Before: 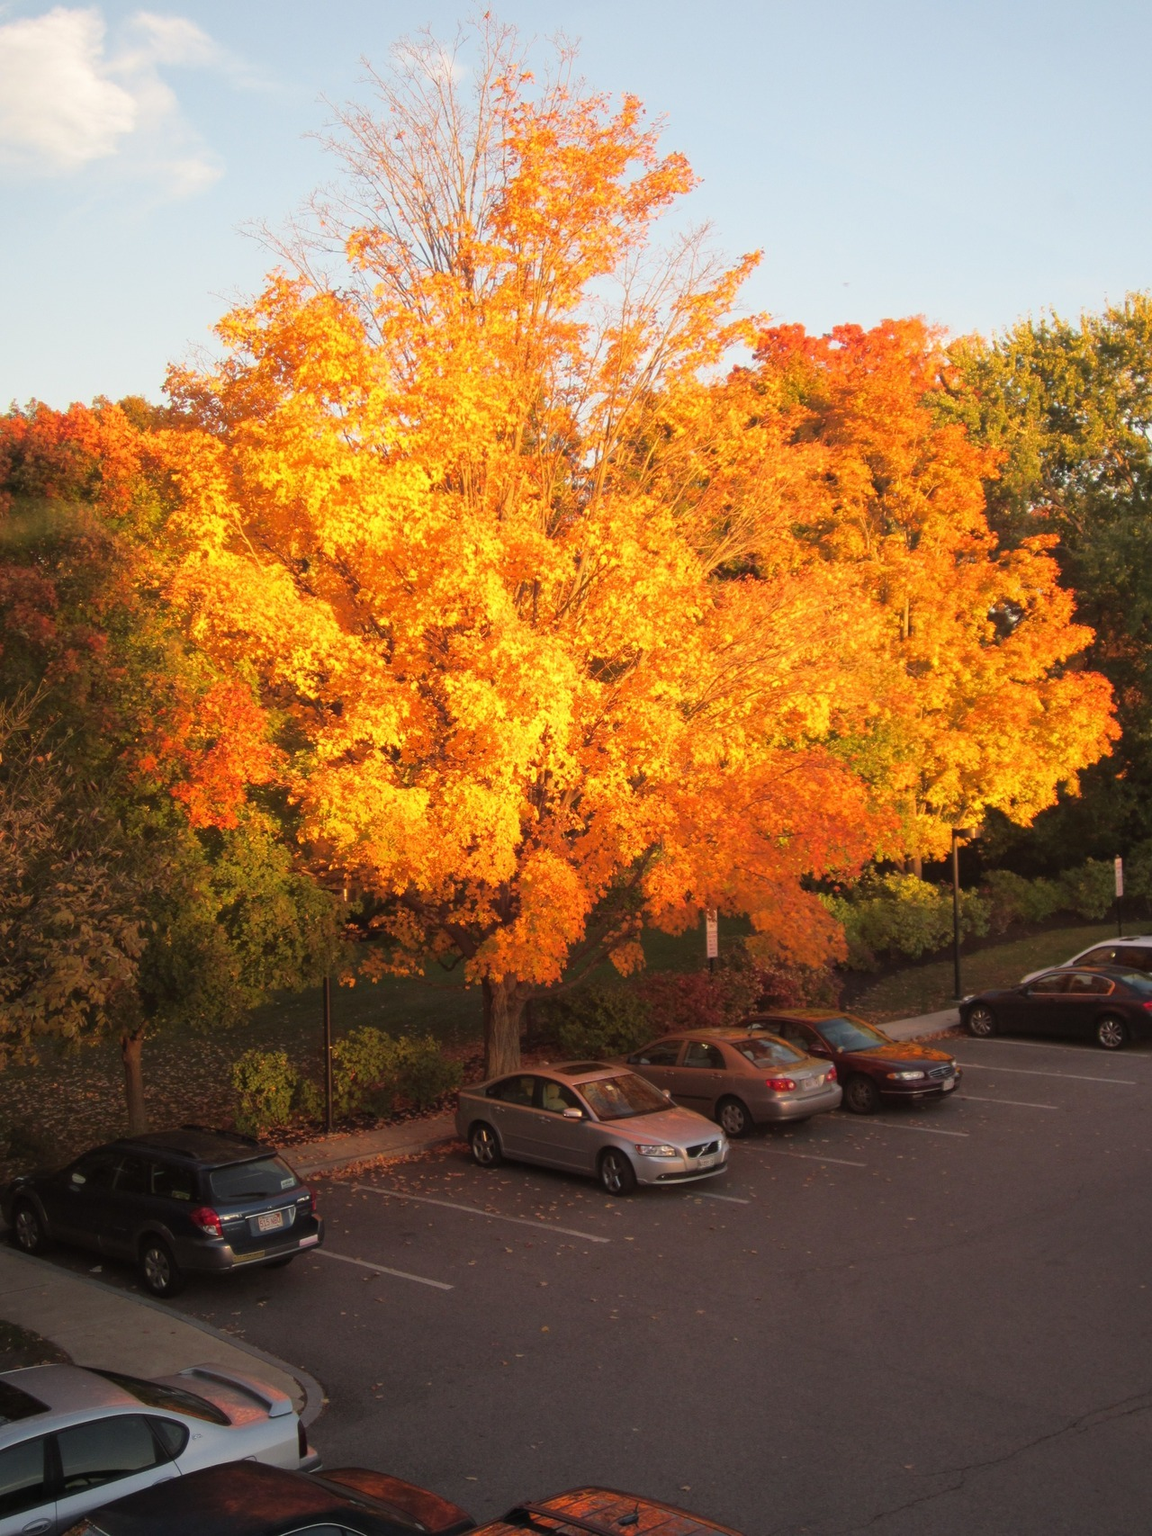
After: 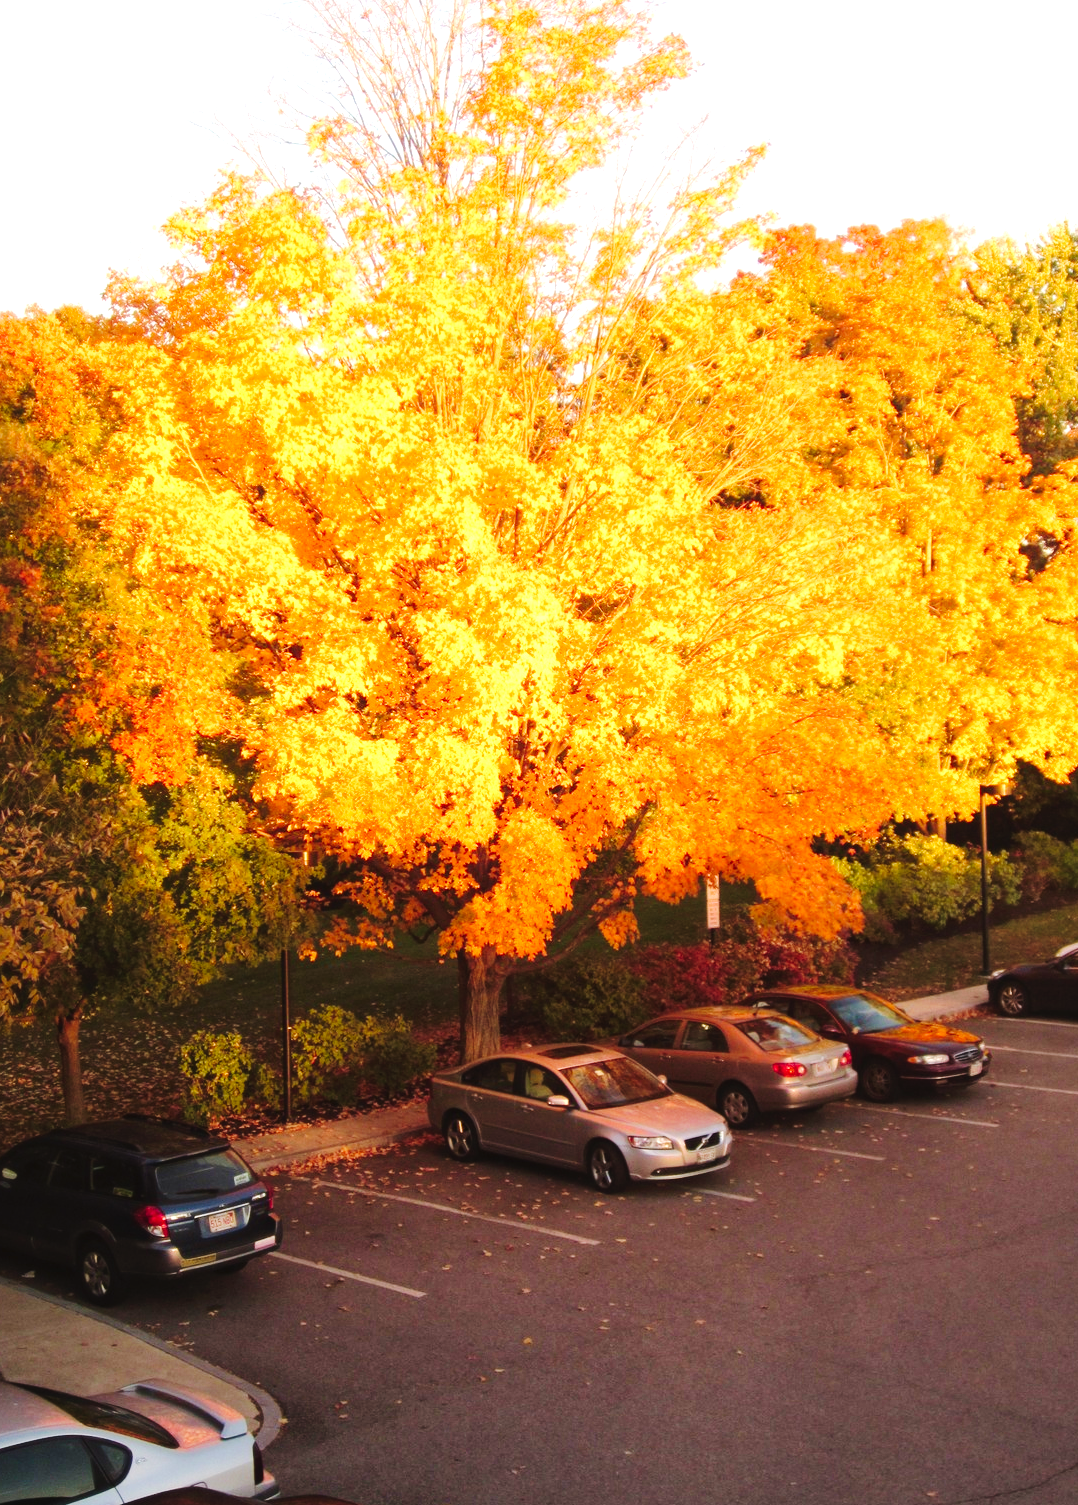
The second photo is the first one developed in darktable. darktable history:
velvia: on, module defaults
tone curve: curves: ch0 [(0, 0) (0.003, 0.018) (0.011, 0.021) (0.025, 0.028) (0.044, 0.039) (0.069, 0.05) (0.1, 0.06) (0.136, 0.081) (0.177, 0.117) (0.224, 0.161) (0.277, 0.226) (0.335, 0.315) (0.399, 0.421) (0.468, 0.53) (0.543, 0.627) (0.623, 0.726) (0.709, 0.789) (0.801, 0.859) (0.898, 0.924) (1, 1)], preserve colors none
crop: left 6.169%, top 7.976%, right 9.539%, bottom 3.826%
local contrast: mode bilateral grid, contrast 11, coarseness 24, detail 111%, midtone range 0.2
exposure: exposure 0.755 EV, compensate exposure bias true, compensate highlight preservation false
